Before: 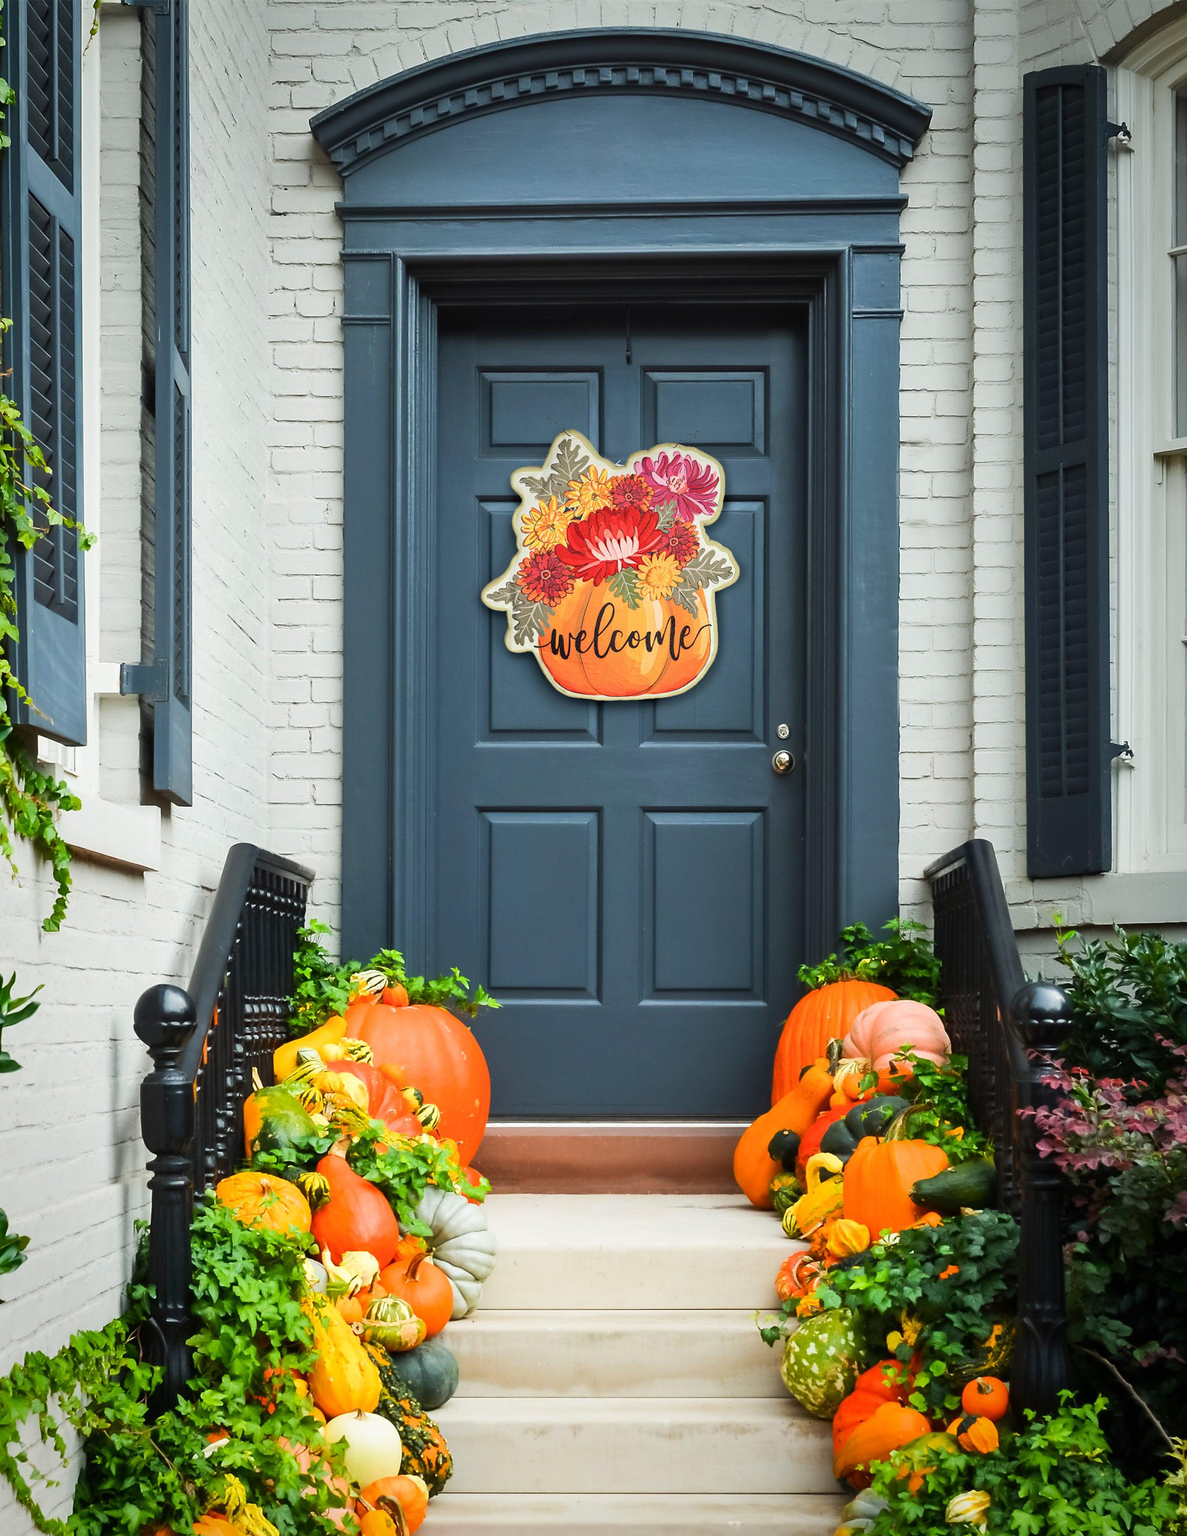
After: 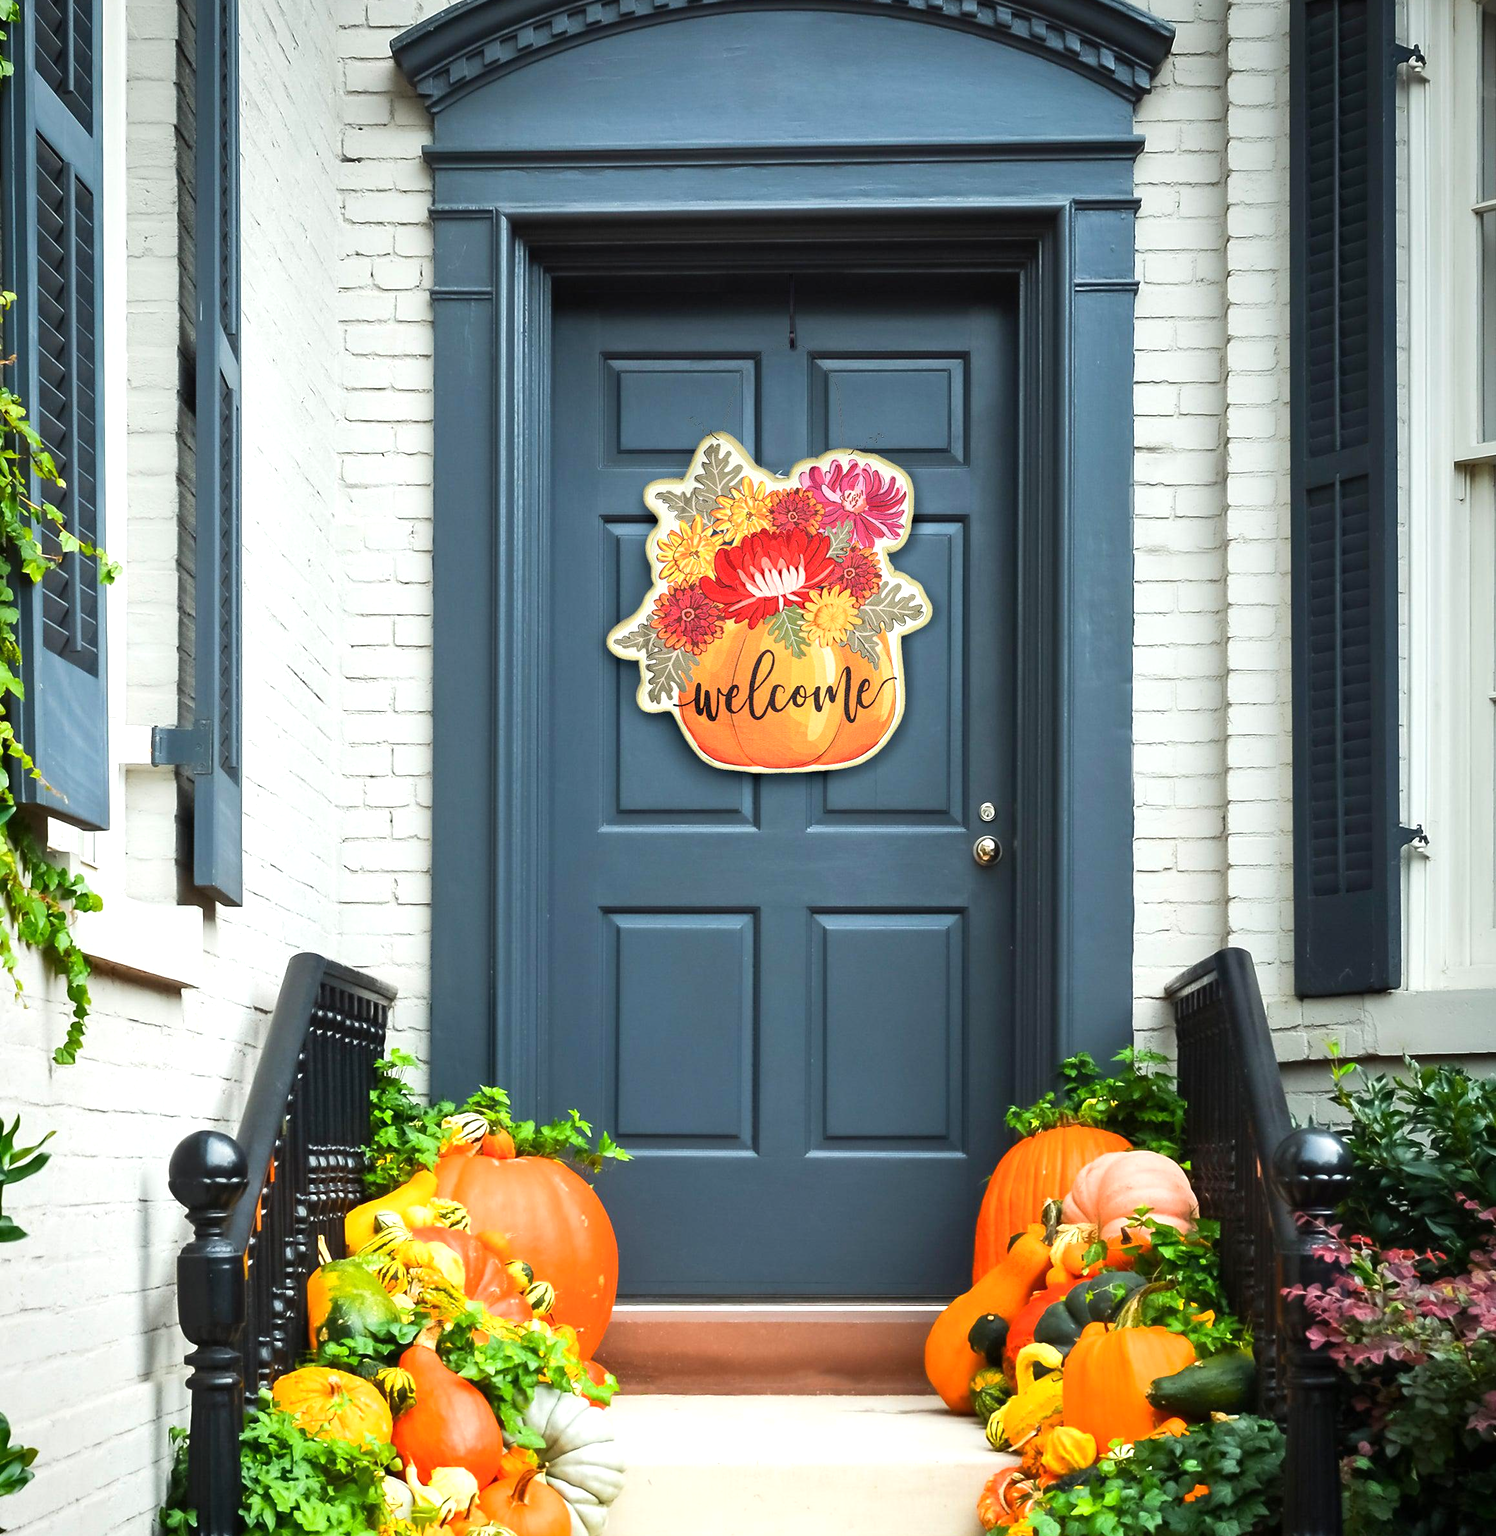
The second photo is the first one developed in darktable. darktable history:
exposure: exposure 0.197 EV
crop and rotate: top 5.667%, bottom 14.937%
